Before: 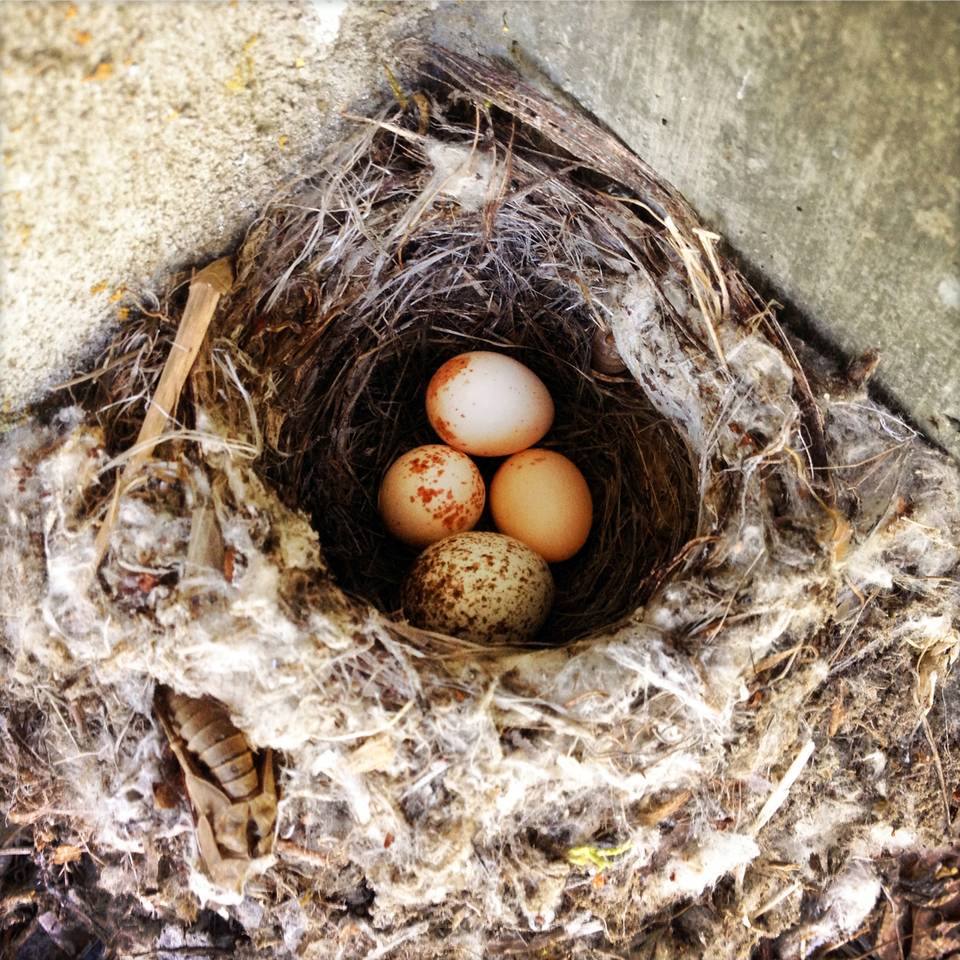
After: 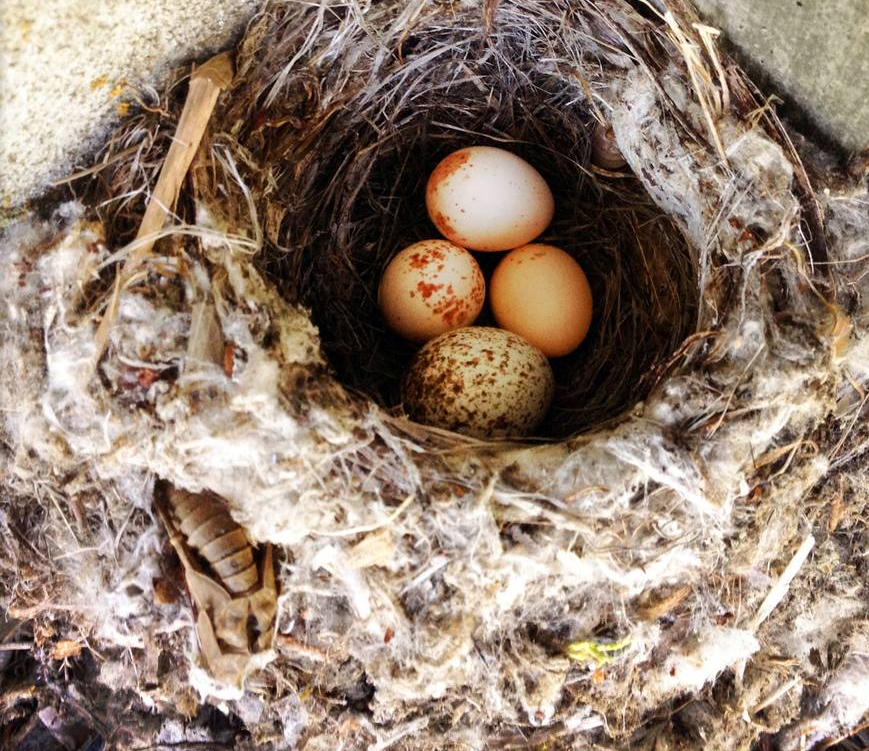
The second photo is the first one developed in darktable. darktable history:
crop: top 21.403%, right 9.453%, bottom 0.291%
